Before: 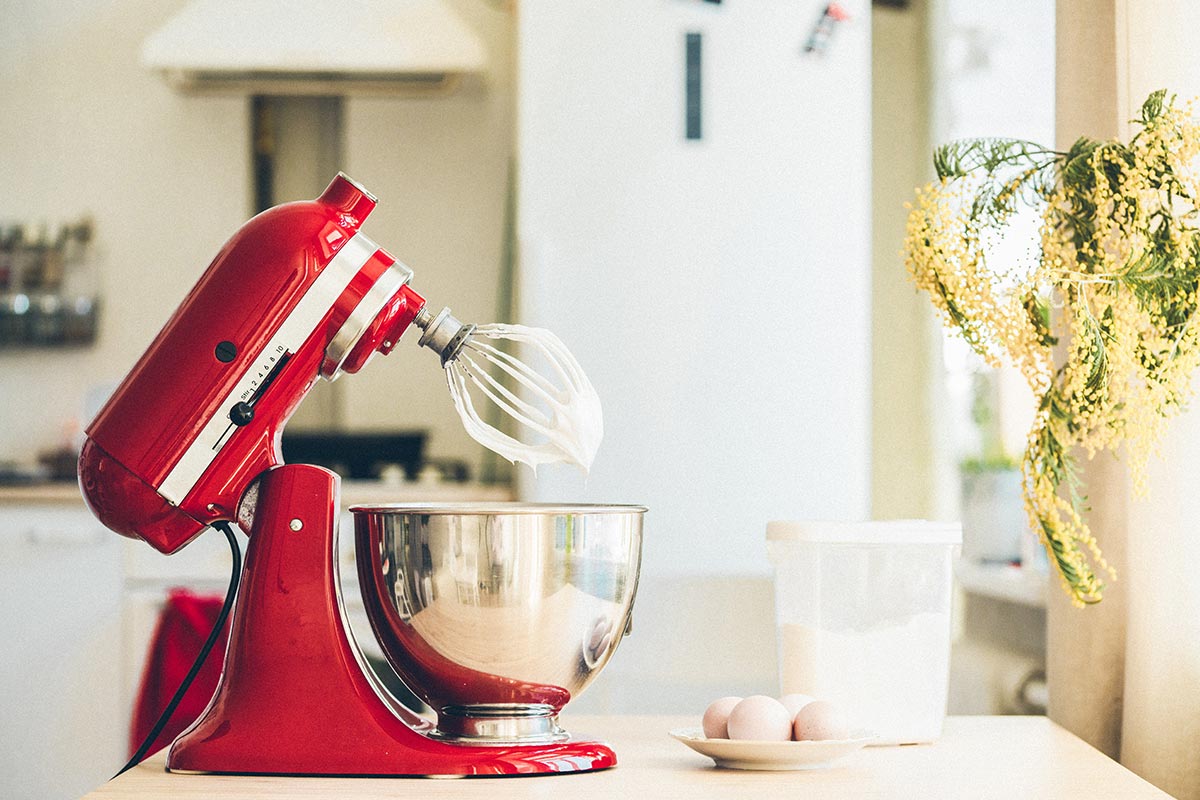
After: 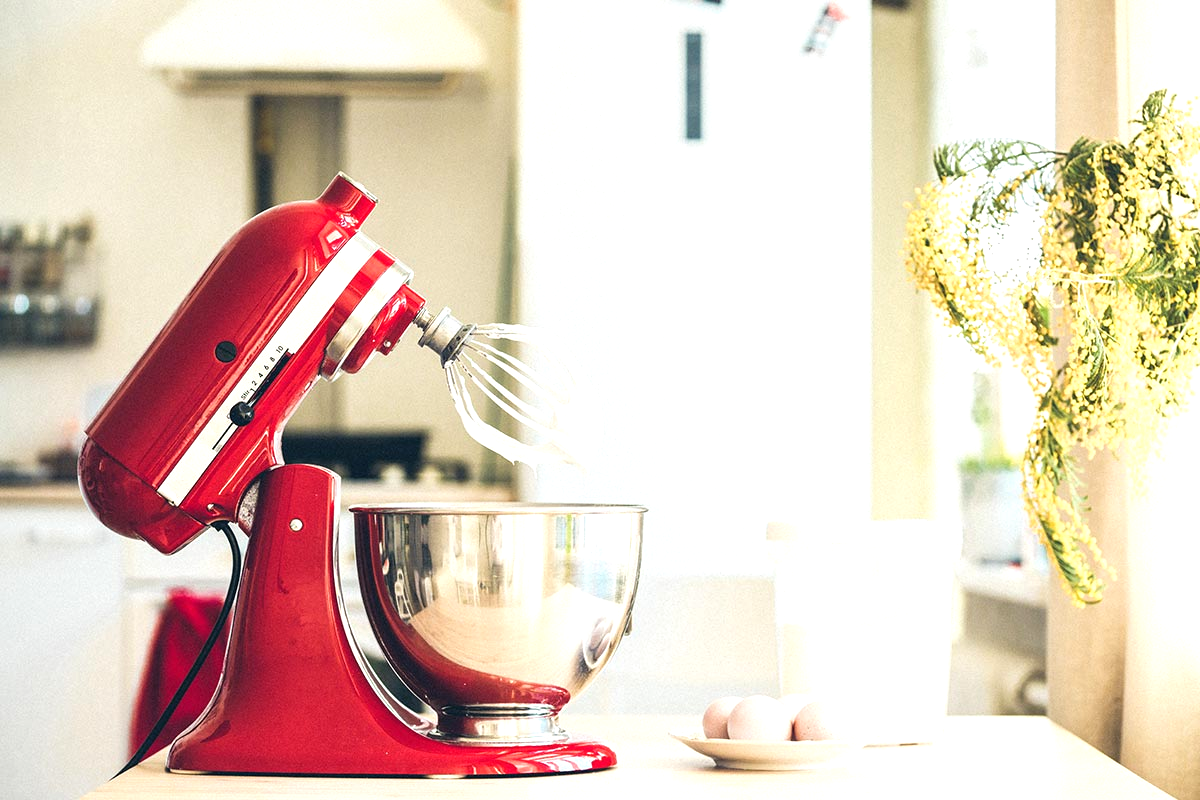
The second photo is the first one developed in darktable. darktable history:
exposure: compensate exposure bias true, compensate highlight preservation false
tone equalizer: -8 EV -0.436 EV, -7 EV -0.421 EV, -6 EV -0.318 EV, -5 EV -0.259 EV, -3 EV 0.237 EV, -2 EV 0.339 EV, -1 EV 0.409 EV, +0 EV 0.432 EV
